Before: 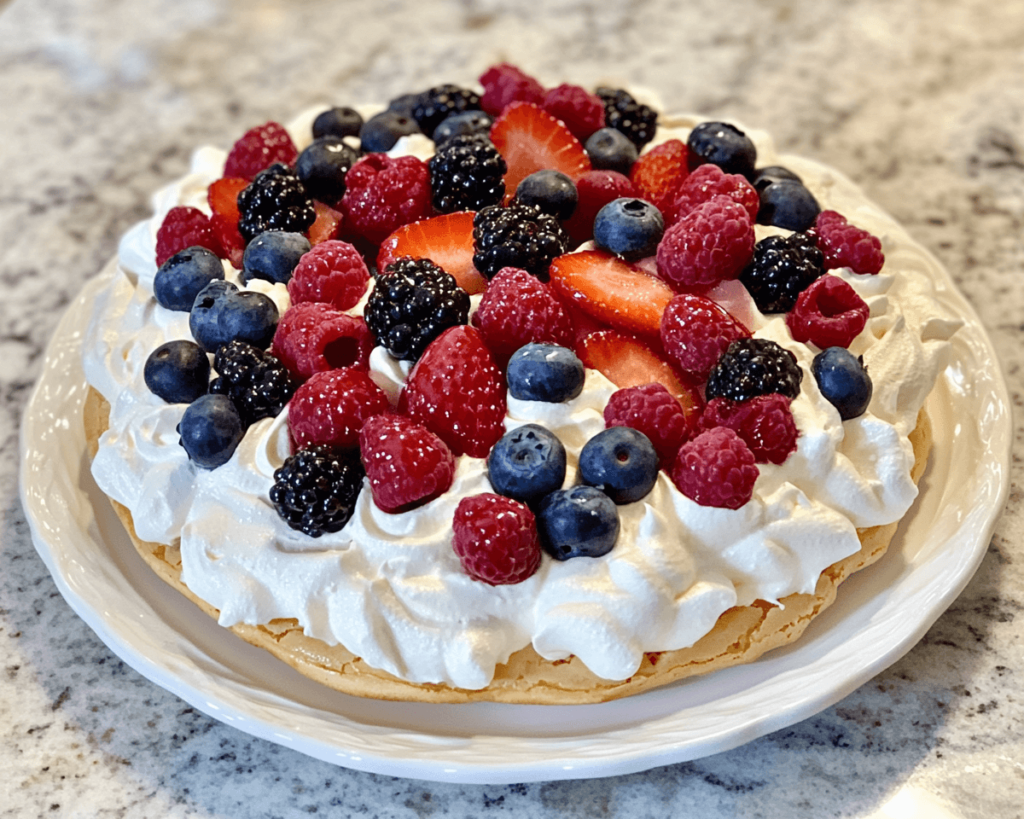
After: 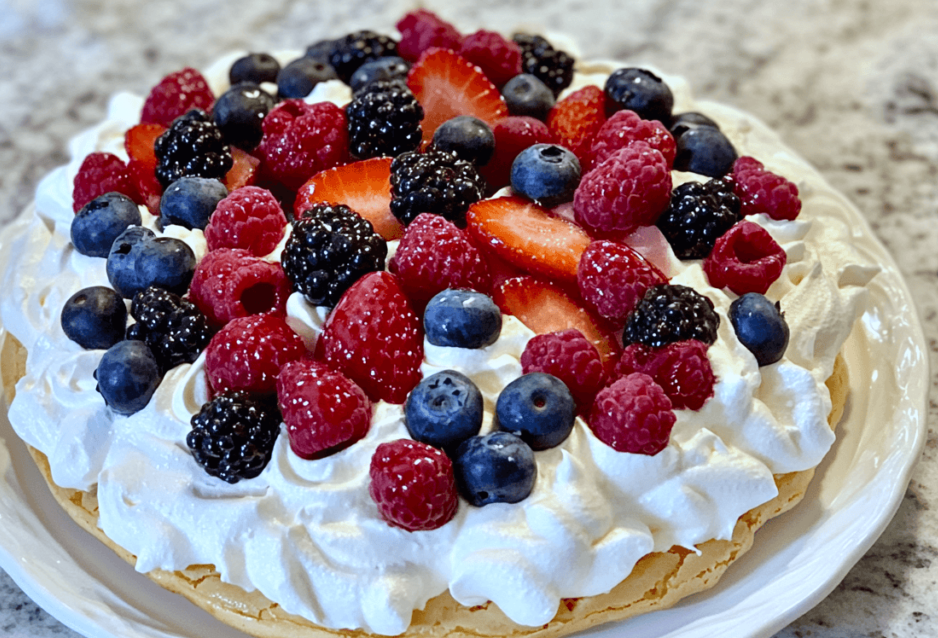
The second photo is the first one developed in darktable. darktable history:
white balance: red 0.924, blue 1.095
crop: left 8.155%, top 6.611%, bottom 15.385%
contrast brightness saturation: contrast 0.04, saturation 0.07
